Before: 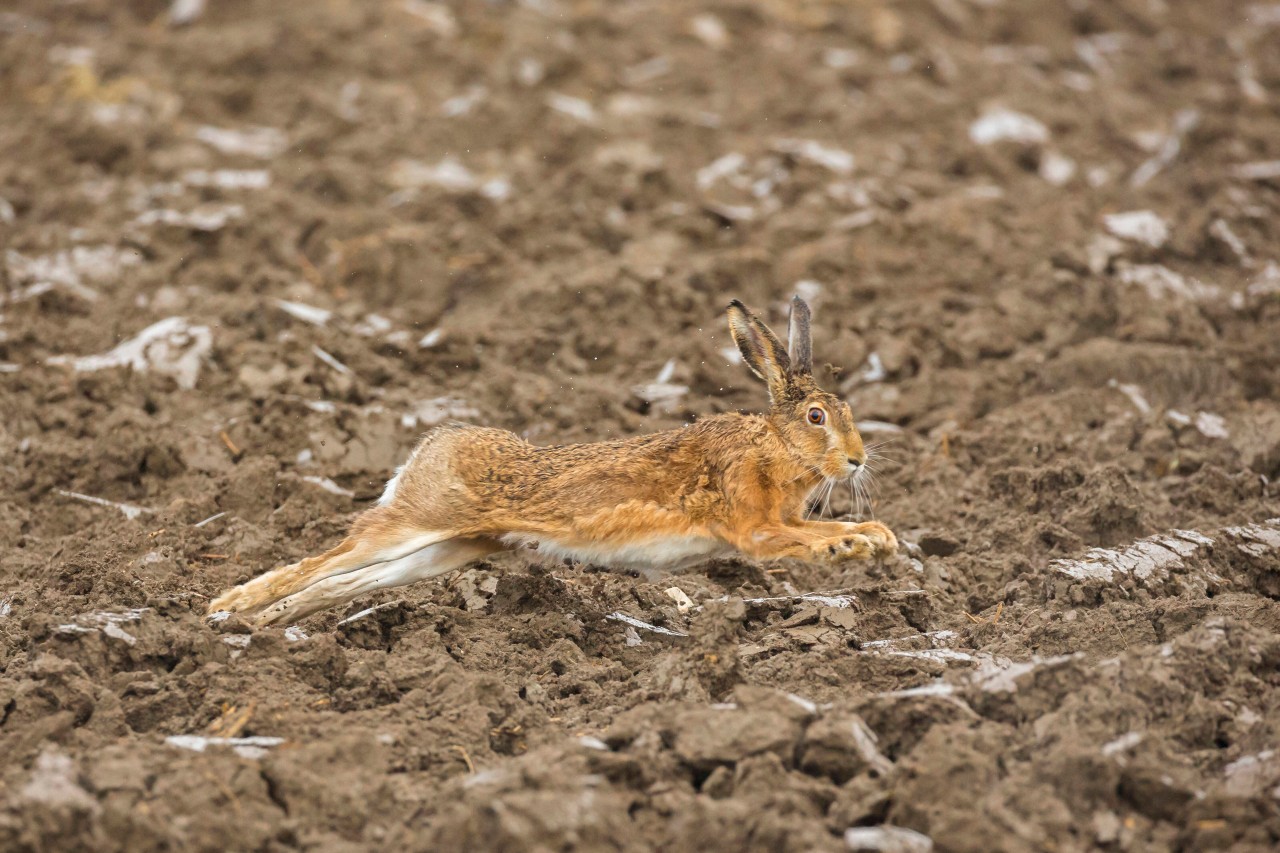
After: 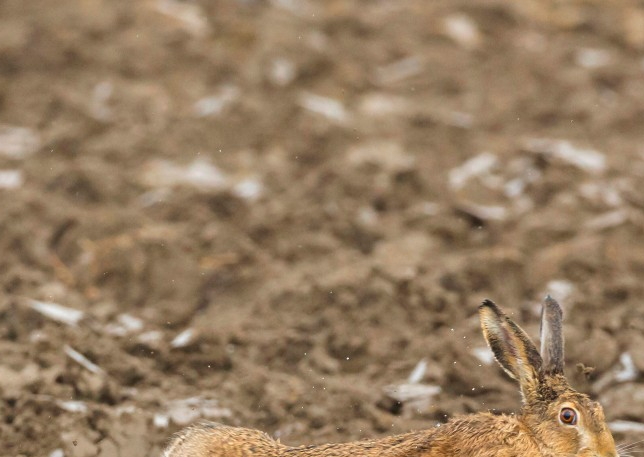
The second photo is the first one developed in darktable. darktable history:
crop: left 19.416%, right 30.205%, bottom 46.323%
